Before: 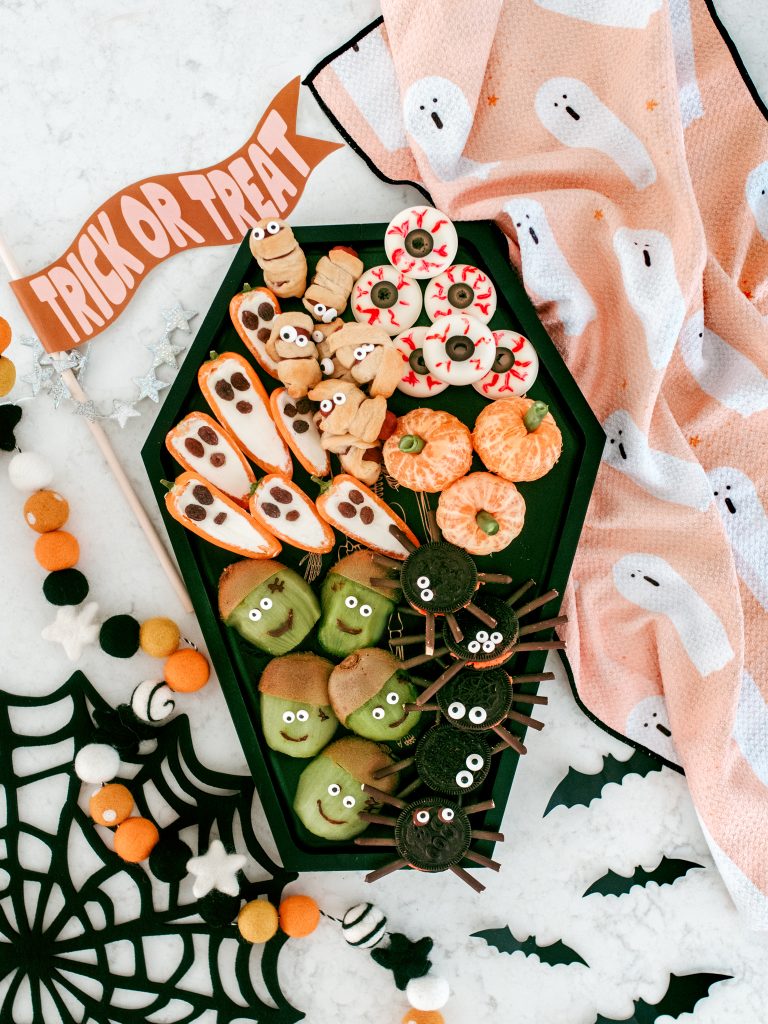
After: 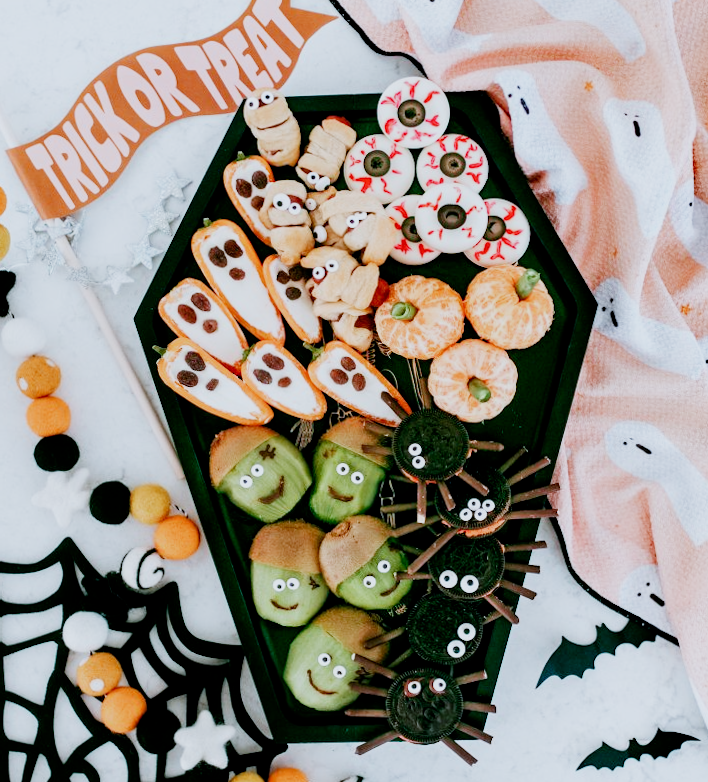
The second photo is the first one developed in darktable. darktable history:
crop and rotate: angle 0.03°, top 11.643%, right 5.651%, bottom 11.189%
rotate and perspective: rotation 0.226°, lens shift (vertical) -0.042, crop left 0.023, crop right 0.982, crop top 0.006, crop bottom 0.994
color calibration: illuminant as shot in camera, x 0.378, y 0.381, temperature 4093.13 K, saturation algorithm version 1 (2020)
exposure: black level correction 0, exposure 0.95 EV, compensate exposure bias true, compensate highlight preservation false
filmic rgb: middle gray luminance 29%, black relative exposure -10.3 EV, white relative exposure 5.5 EV, threshold 6 EV, target black luminance 0%, hardness 3.95, latitude 2.04%, contrast 1.132, highlights saturation mix 5%, shadows ↔ highlights balance 15.11%, preserve chrominance no, color science v3 (2019), use custom middle-gray values true, iterations of high-quality reconstruction 0, enable highlight reconstruction true
